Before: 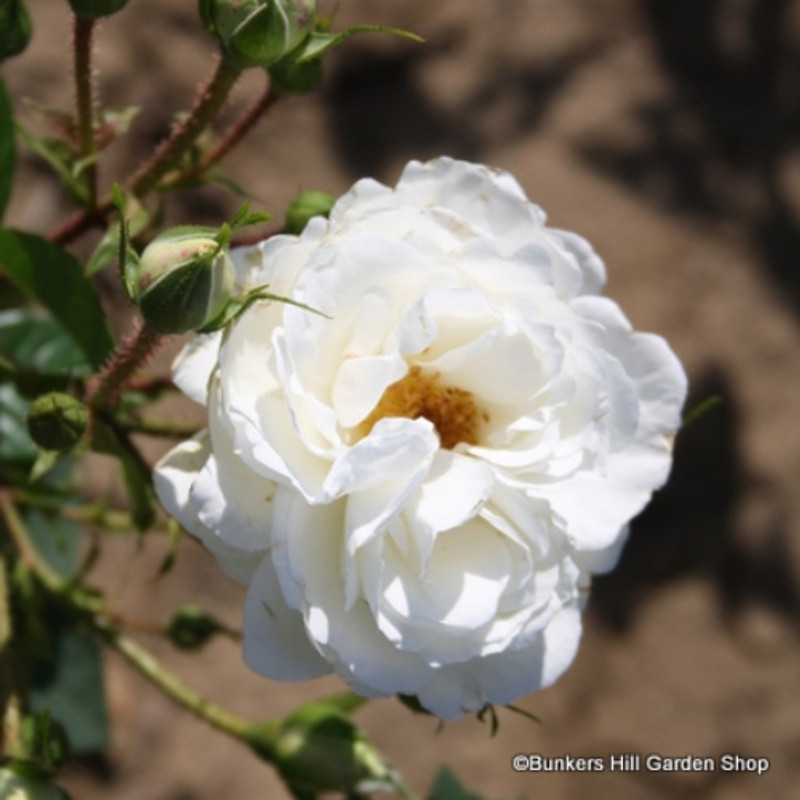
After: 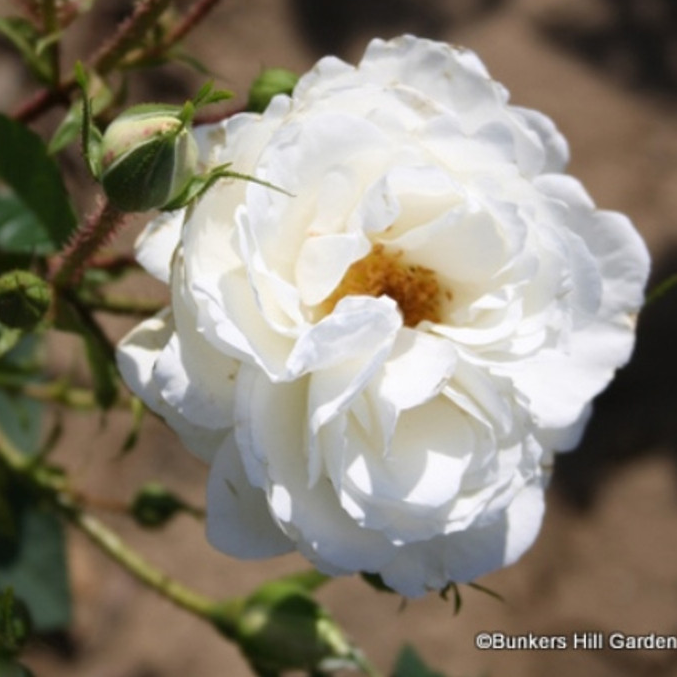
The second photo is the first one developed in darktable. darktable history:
crop and rotate: left 4.662%, top 15.254%, right 10.699%
